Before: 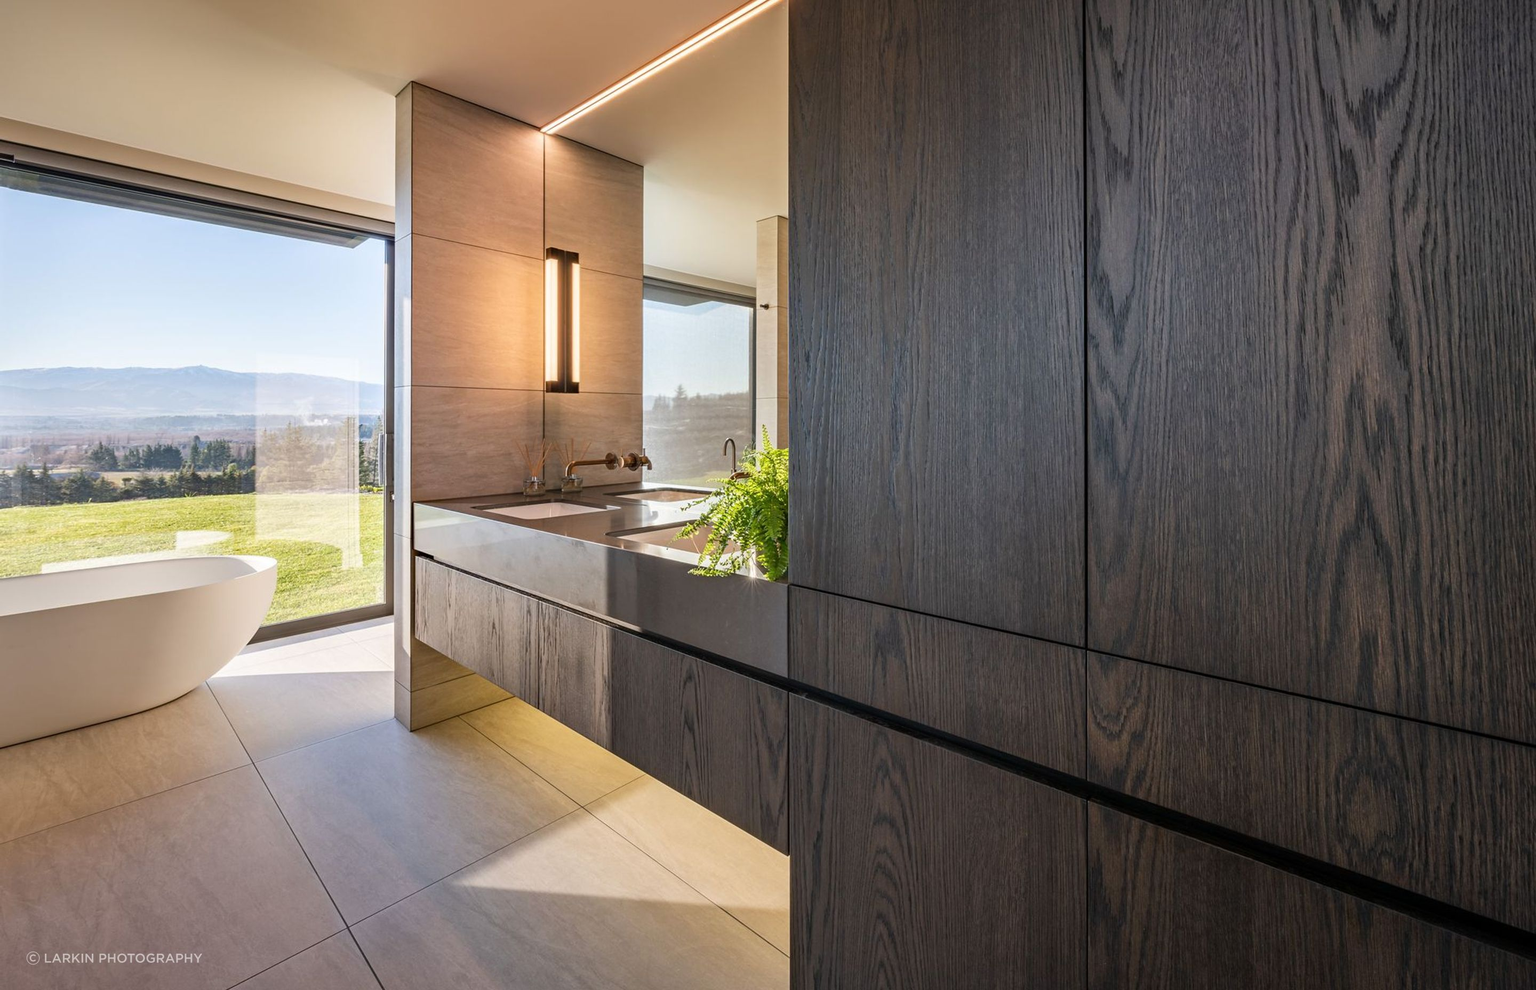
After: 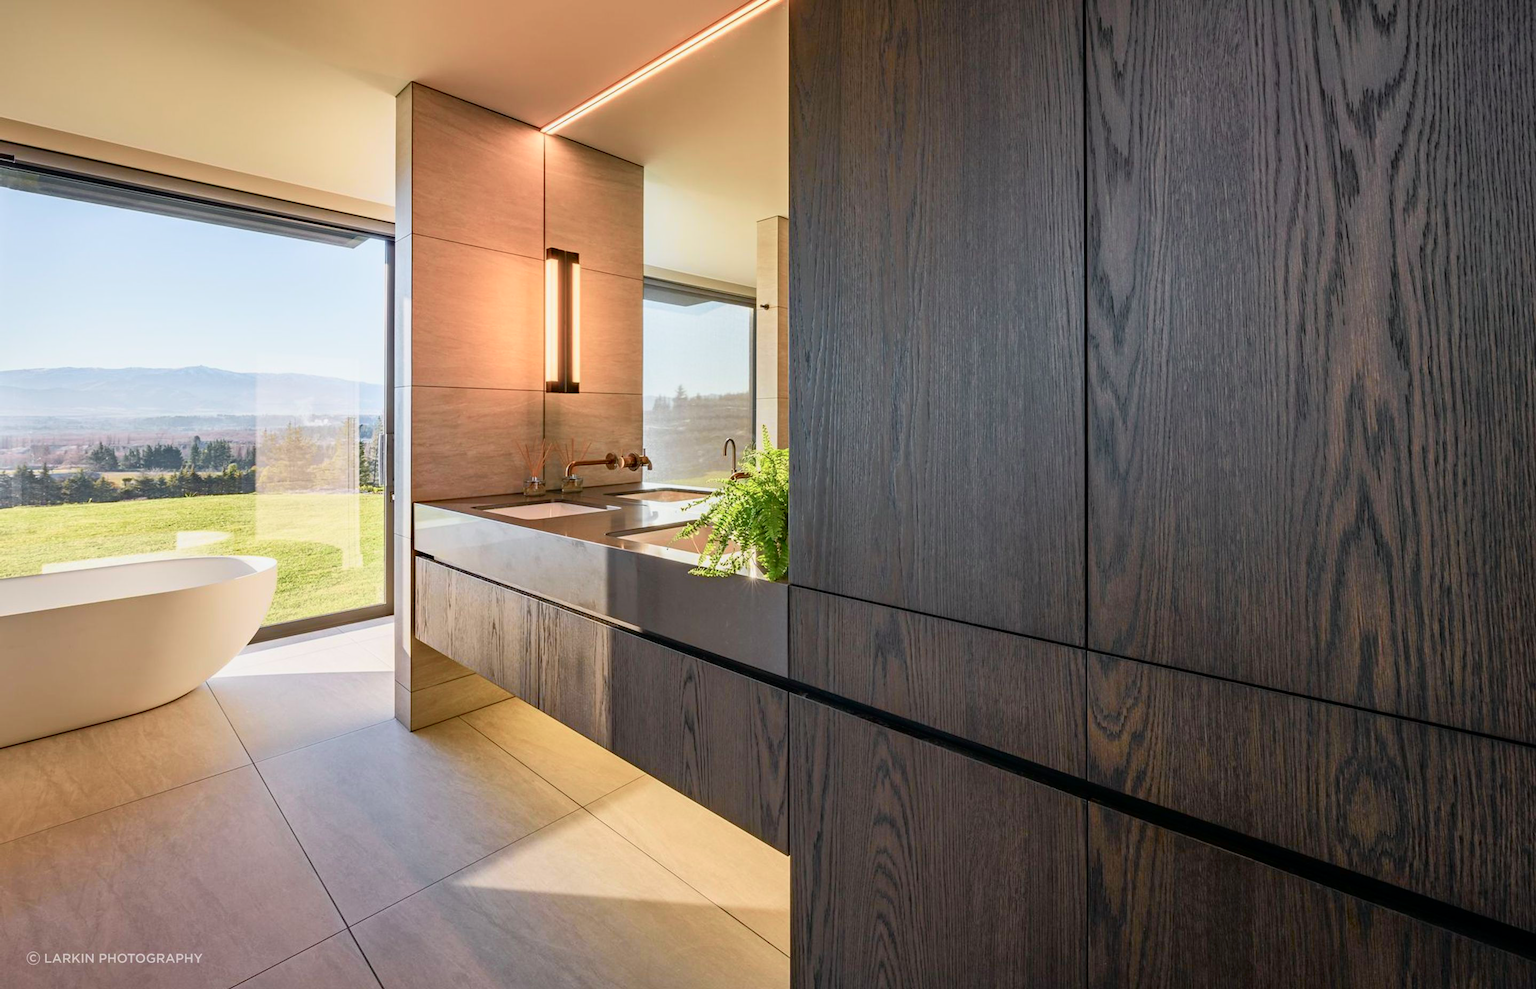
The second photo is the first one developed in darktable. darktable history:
tone curve: curves: ch0 [(0, 0) (0.058, 0.027) (0.214, 0.183) (0.304, 0.288) (0.522, 0.549) (0.658, 0.7) (0.741, 0.775) (0.844, 0.866) (0.986, 0.957)]; ch1 [(0, 0) (0.172, 0.123) (0.312, 0.296) (0.437, 0.429) (0.471, 0.469) (0.502, 0.5) (0.513, 0.515) (0.572, 0.603) (0.617, 0.653) (0.68, 0.724) (0.889, 0.924) (1, 1)]; ch2 [(0, 0) (0.411, 0.424) (0.489, 0.49) (0.502, 0.5) (0.517, 0.519) (0.549, 0.578) (0.604, 0.628) (0.693, 0.686) (1, 1)], color space Lab, independent channels, preserve colors none
rgb curve: curves: ch0 [(0, 0) (0.053, 0.068) (0.122, 0.128) (1, 1)]
